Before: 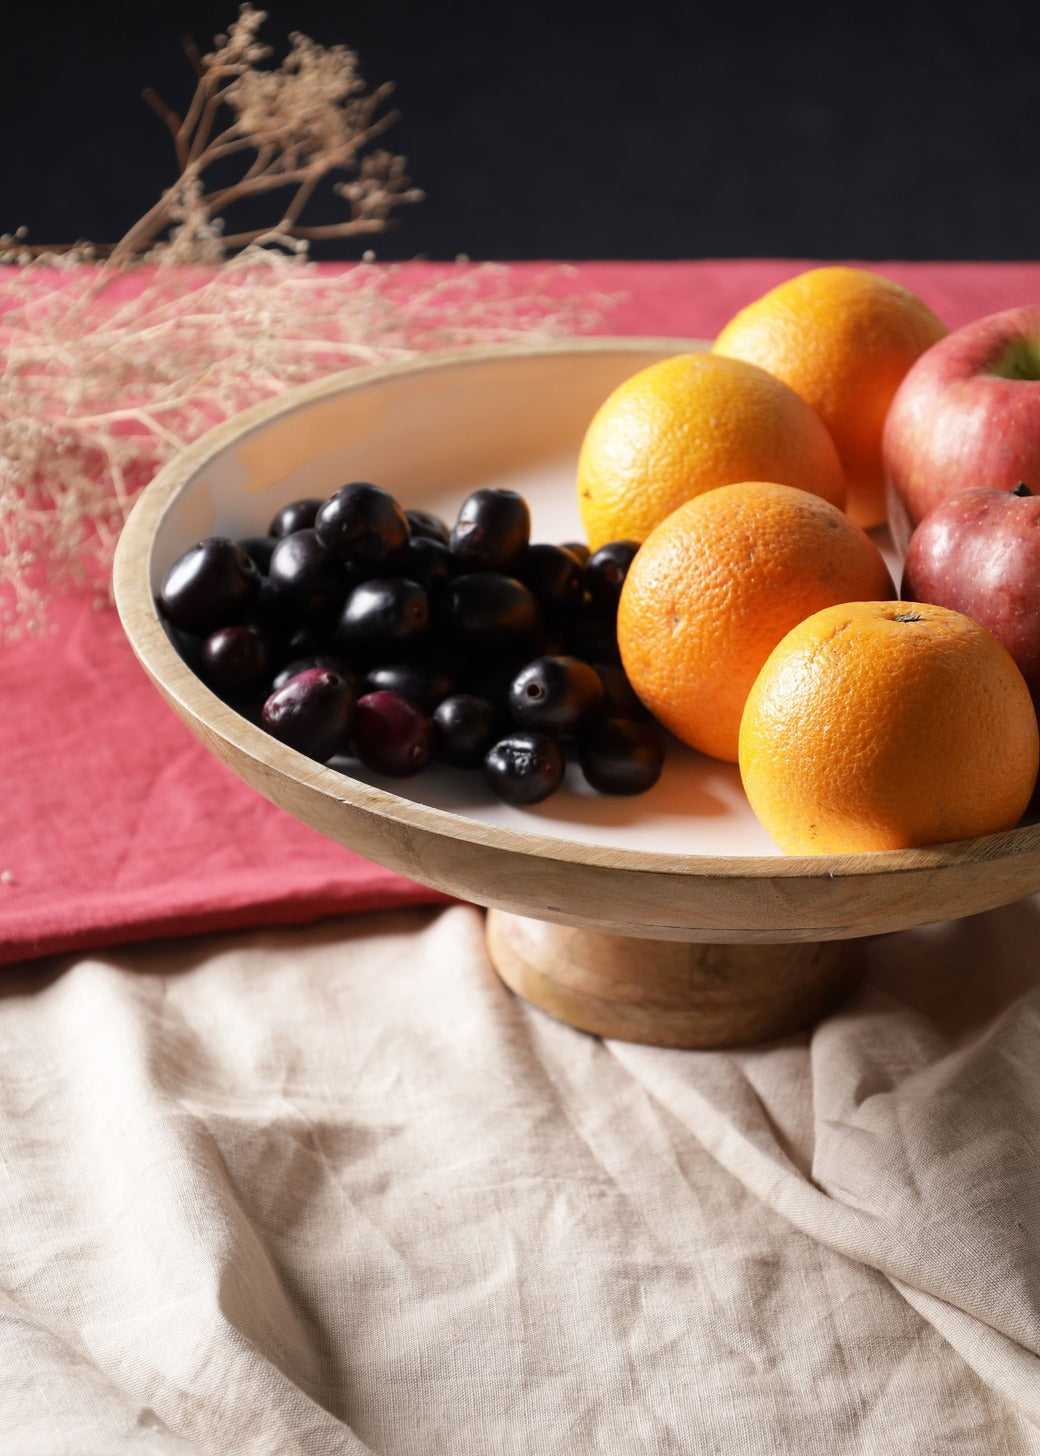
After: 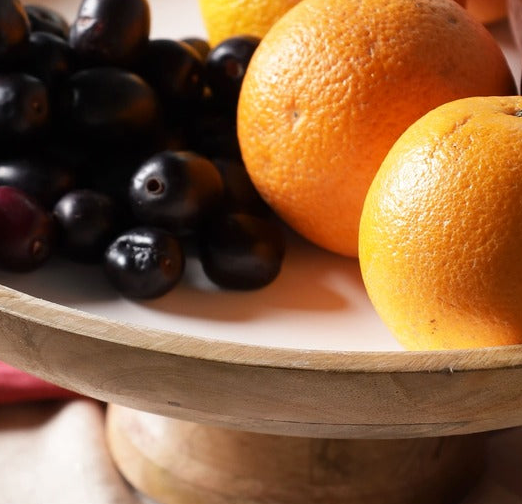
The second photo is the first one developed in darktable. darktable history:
crop: left 36.607%, top 34.735%, right 13.146%, bottom 30.611%
shadows and highlights: shadows 5, soften with gaussian
contrast brightness saturation: contrast 0.05
